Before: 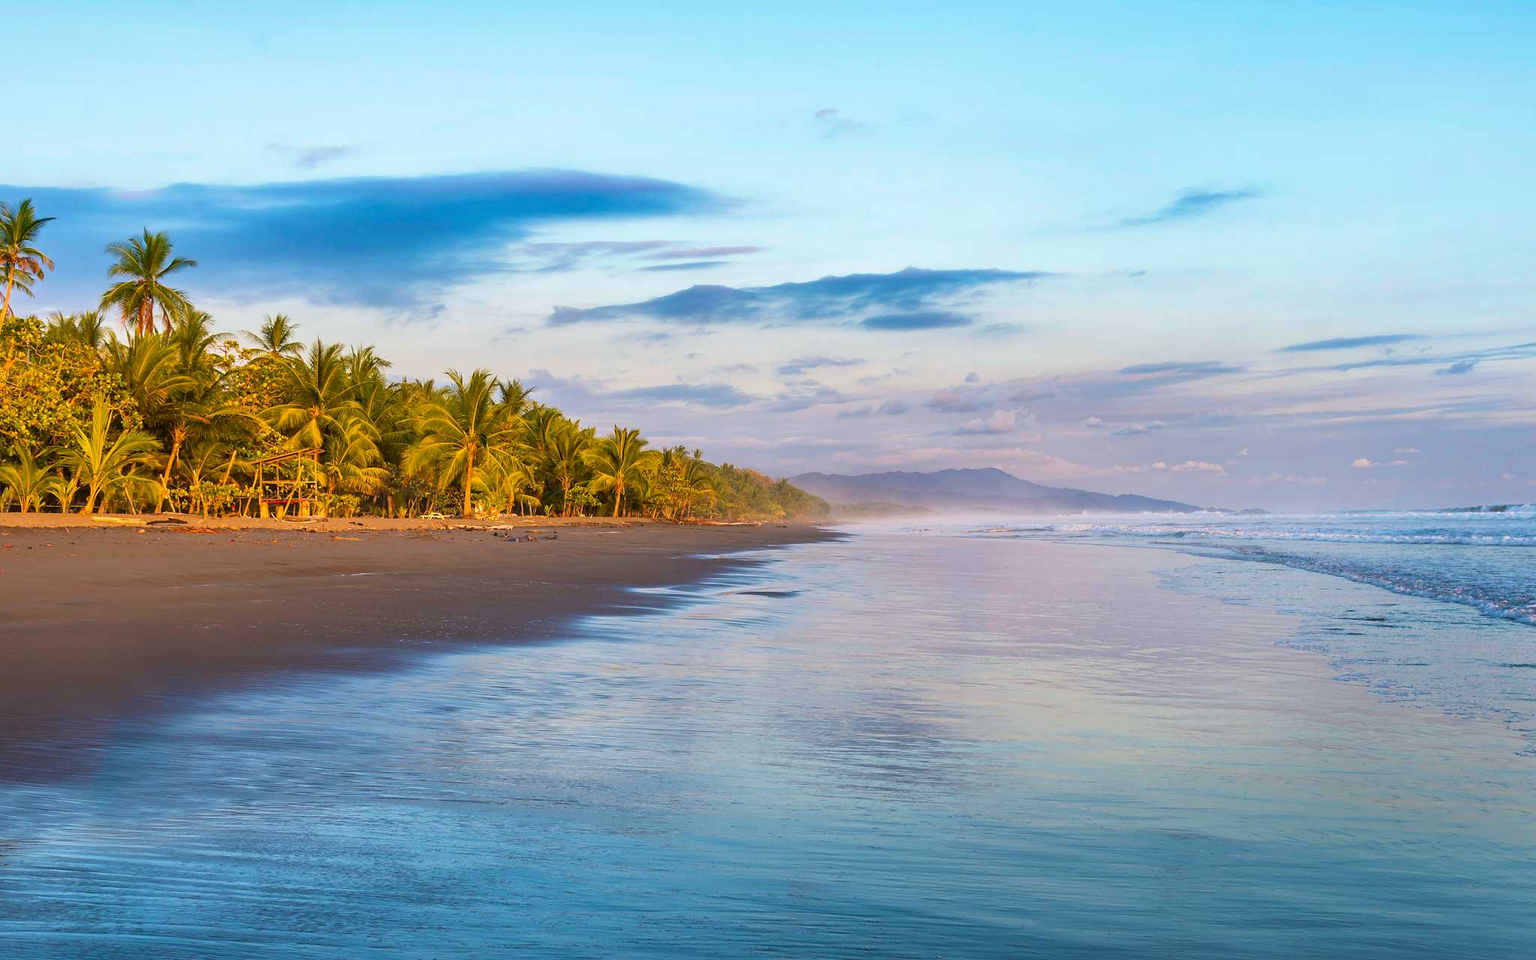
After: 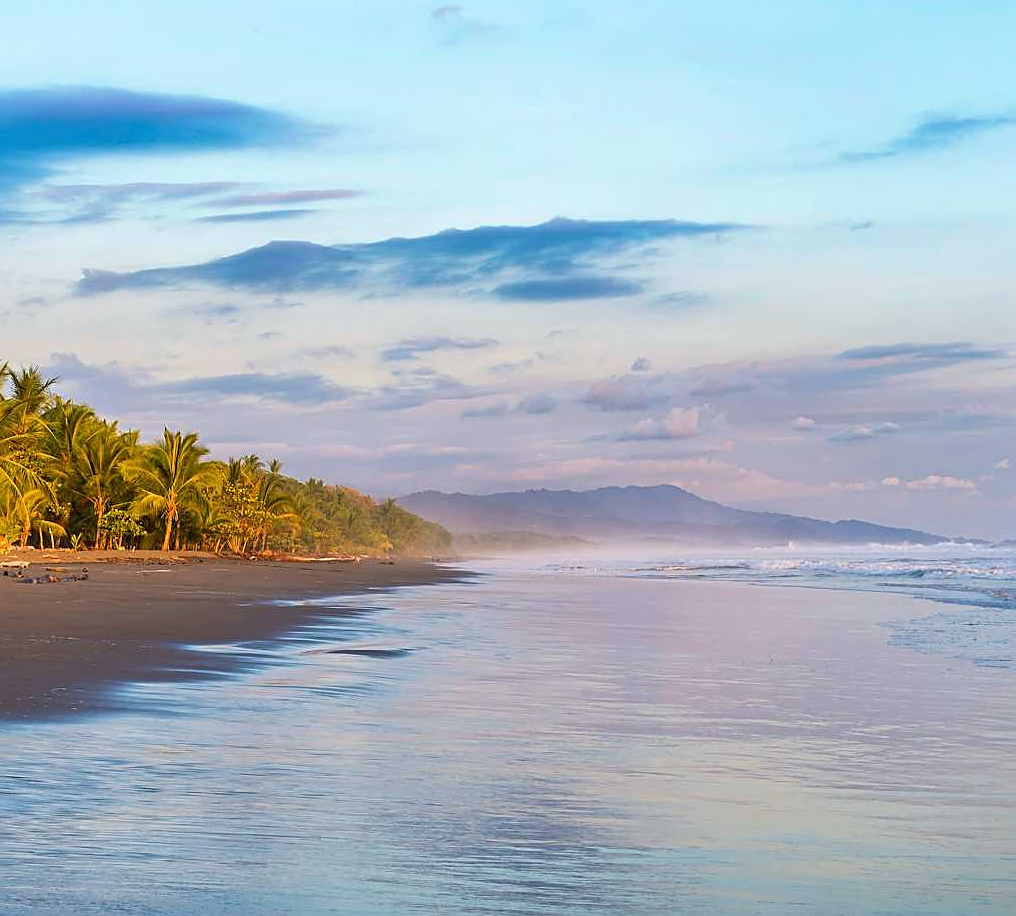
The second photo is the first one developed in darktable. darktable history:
crop: left 31.985%, top 10.933%, right 18.398%, bottom 17.46%
sharpen: on, module defaults
